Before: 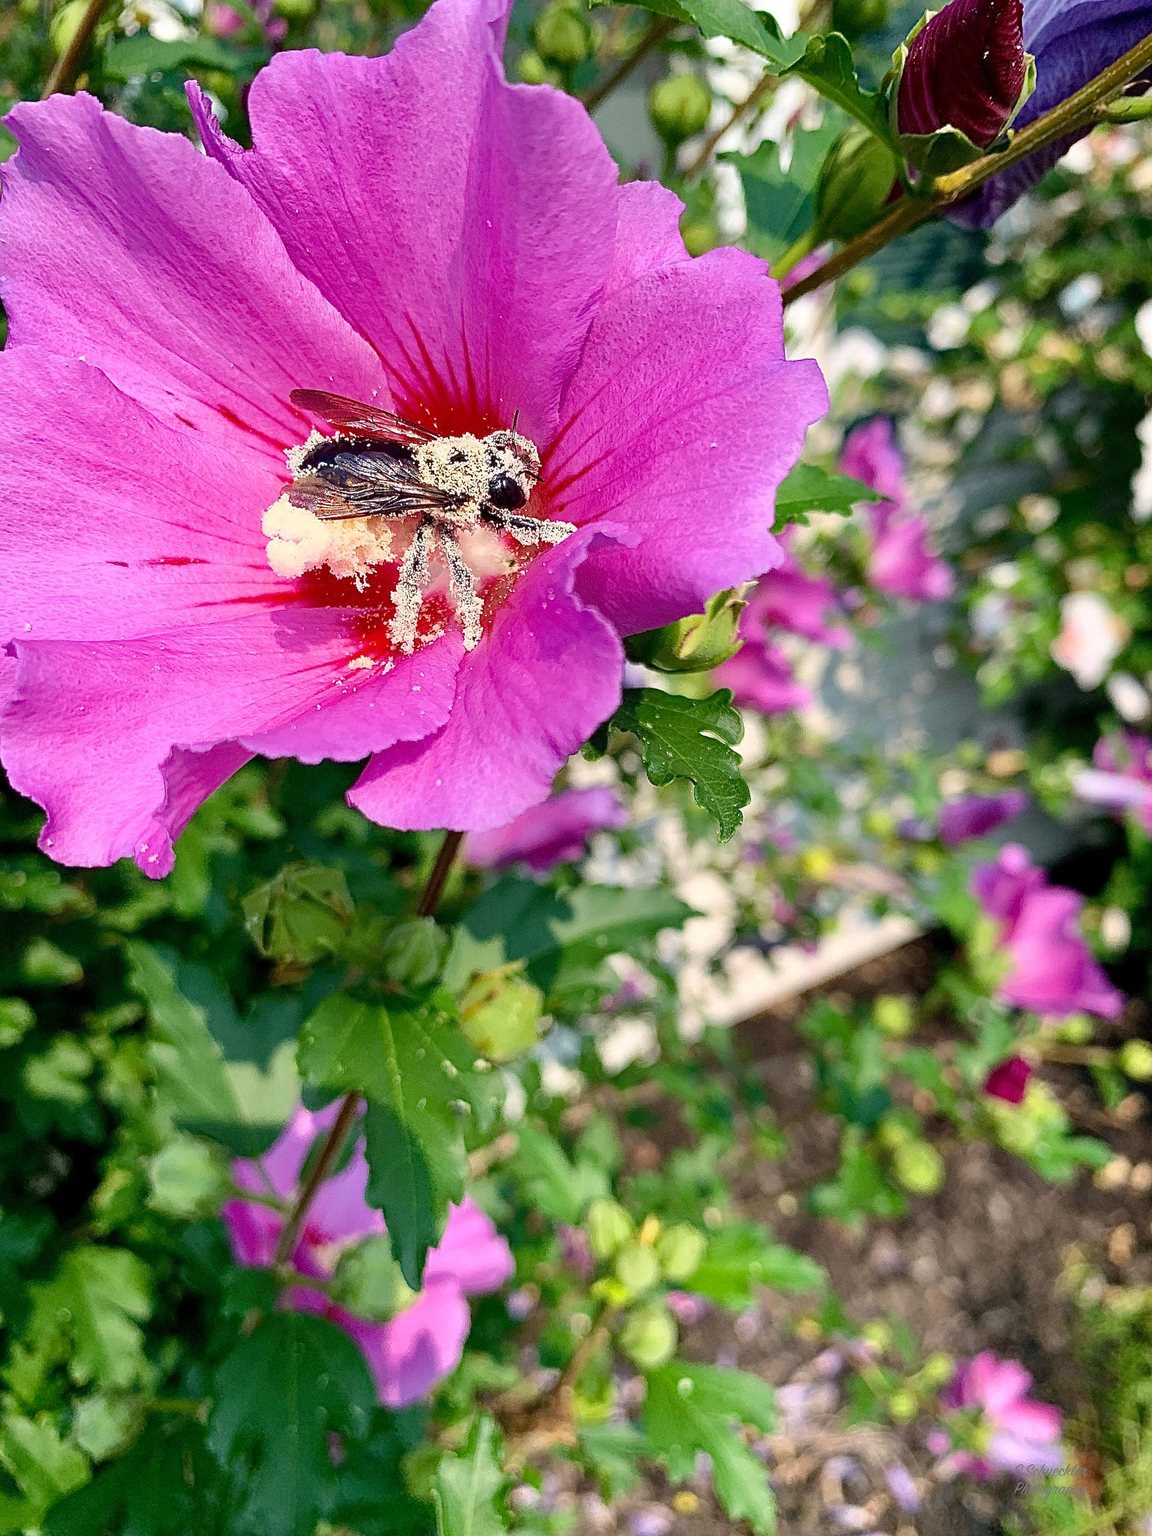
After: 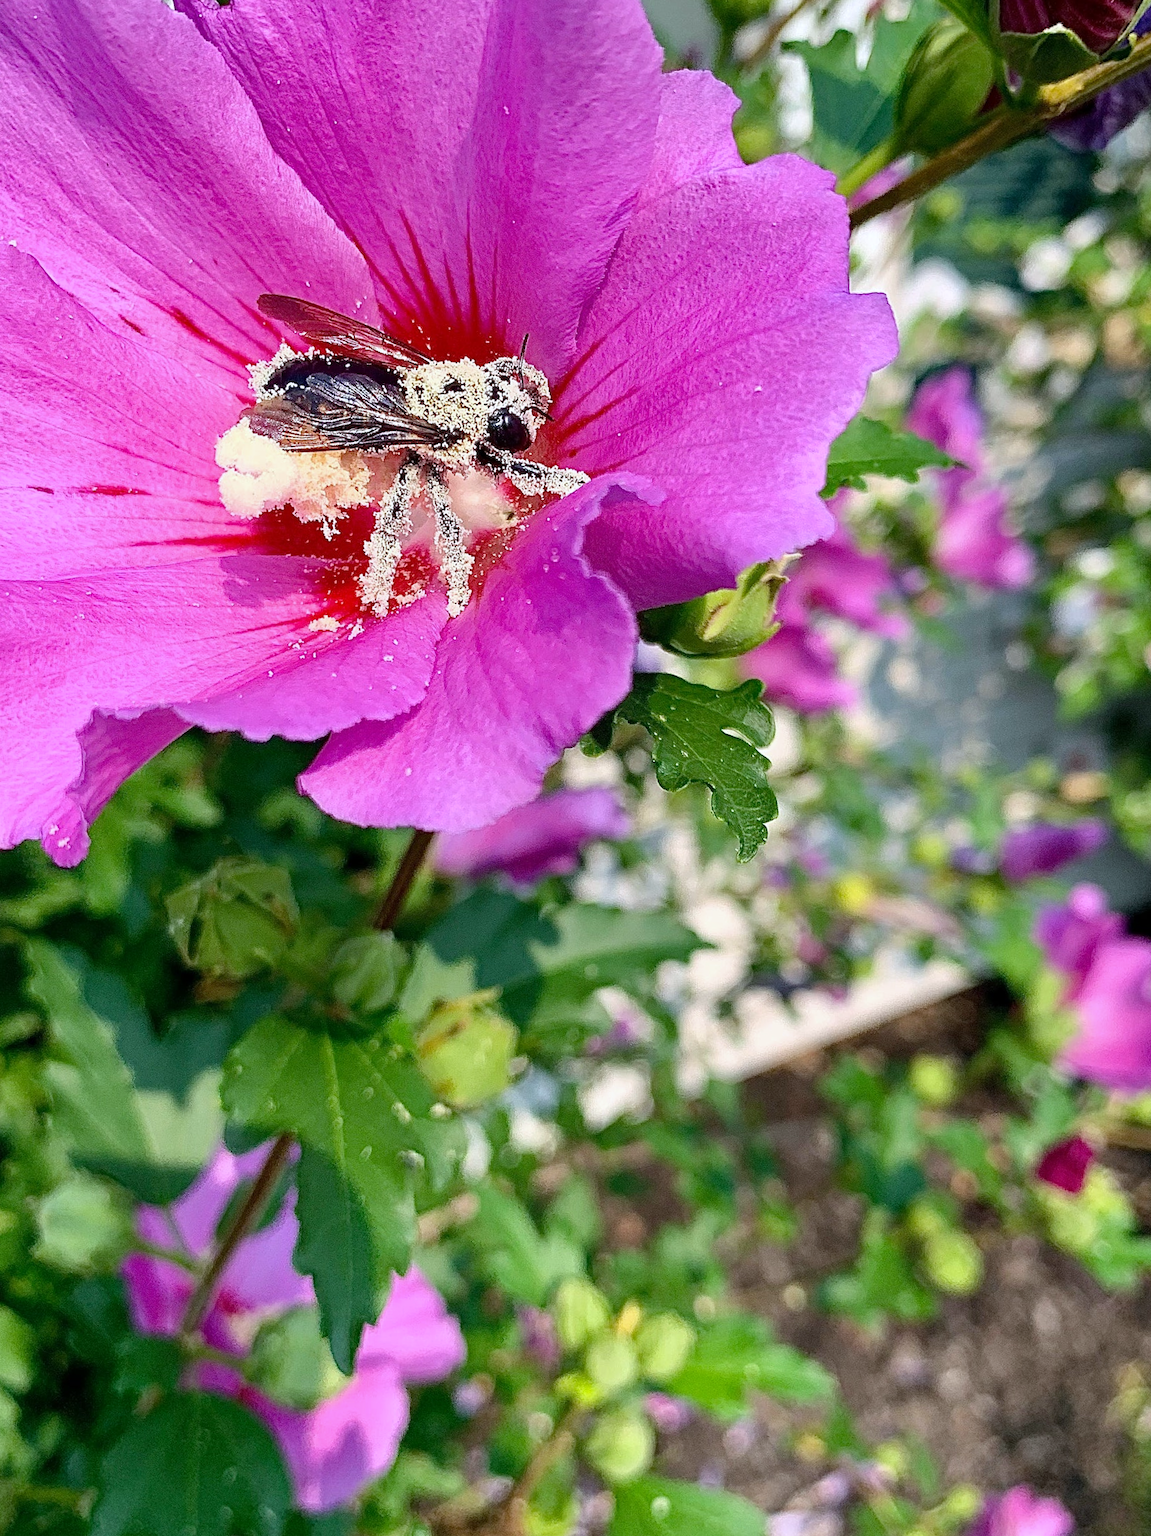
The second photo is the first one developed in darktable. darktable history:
white balance: red 0.974, blue 1.044
crop and rotate: angle -3.27°, left 5.211%, top 5.211%, right 4.607%, bottom 4.607%
